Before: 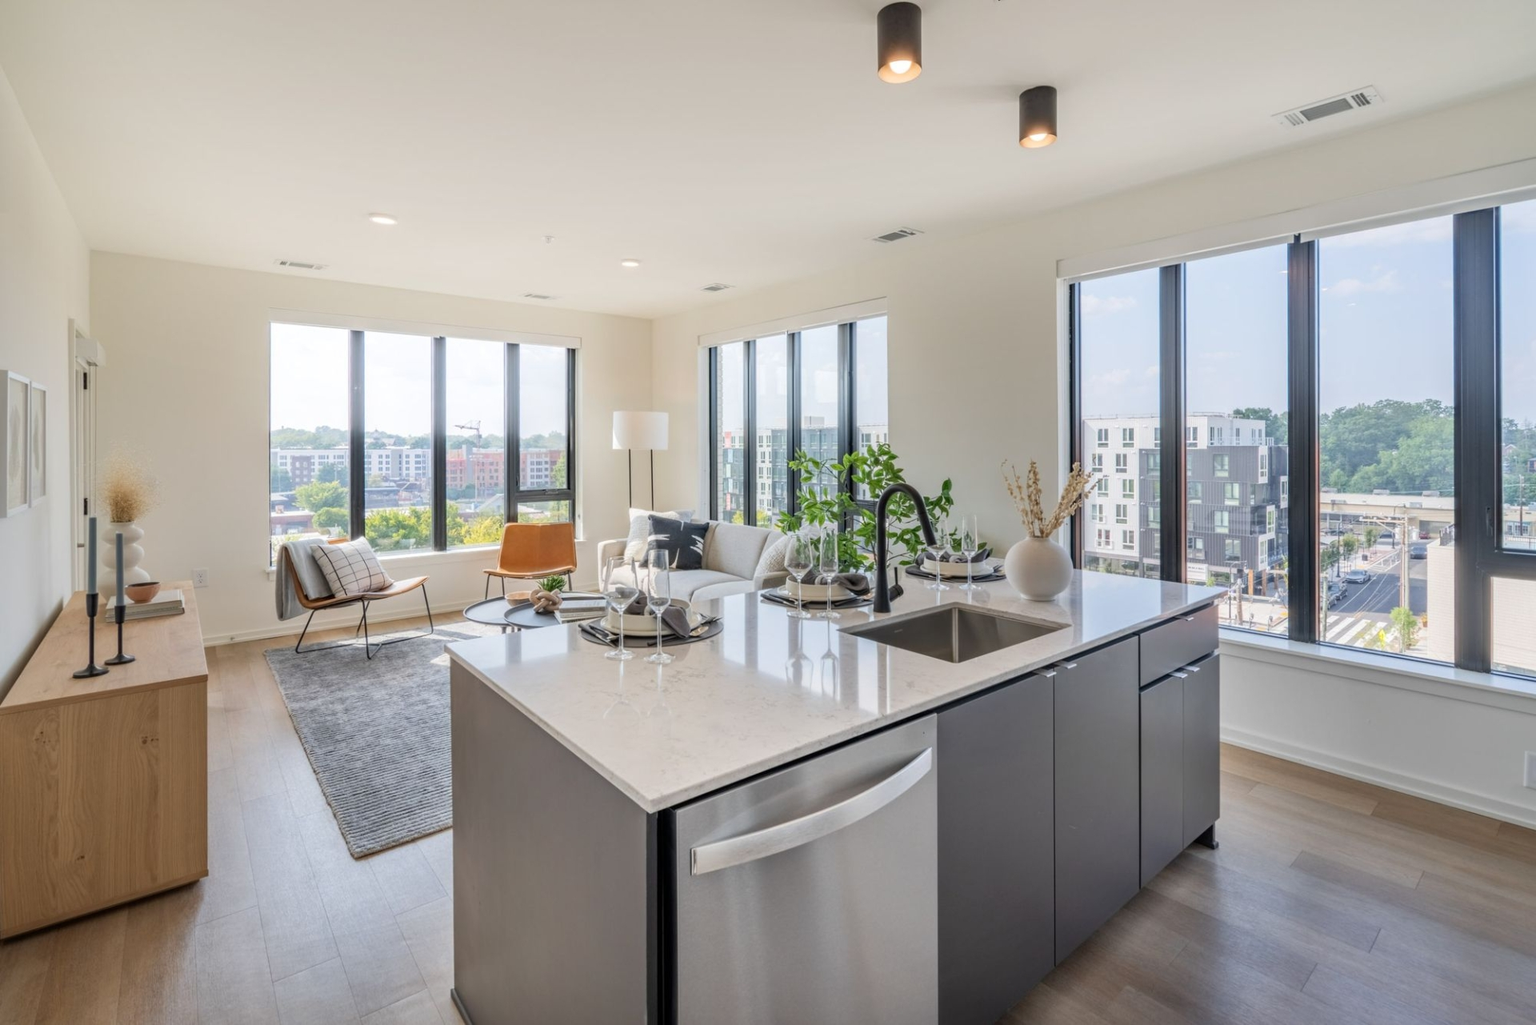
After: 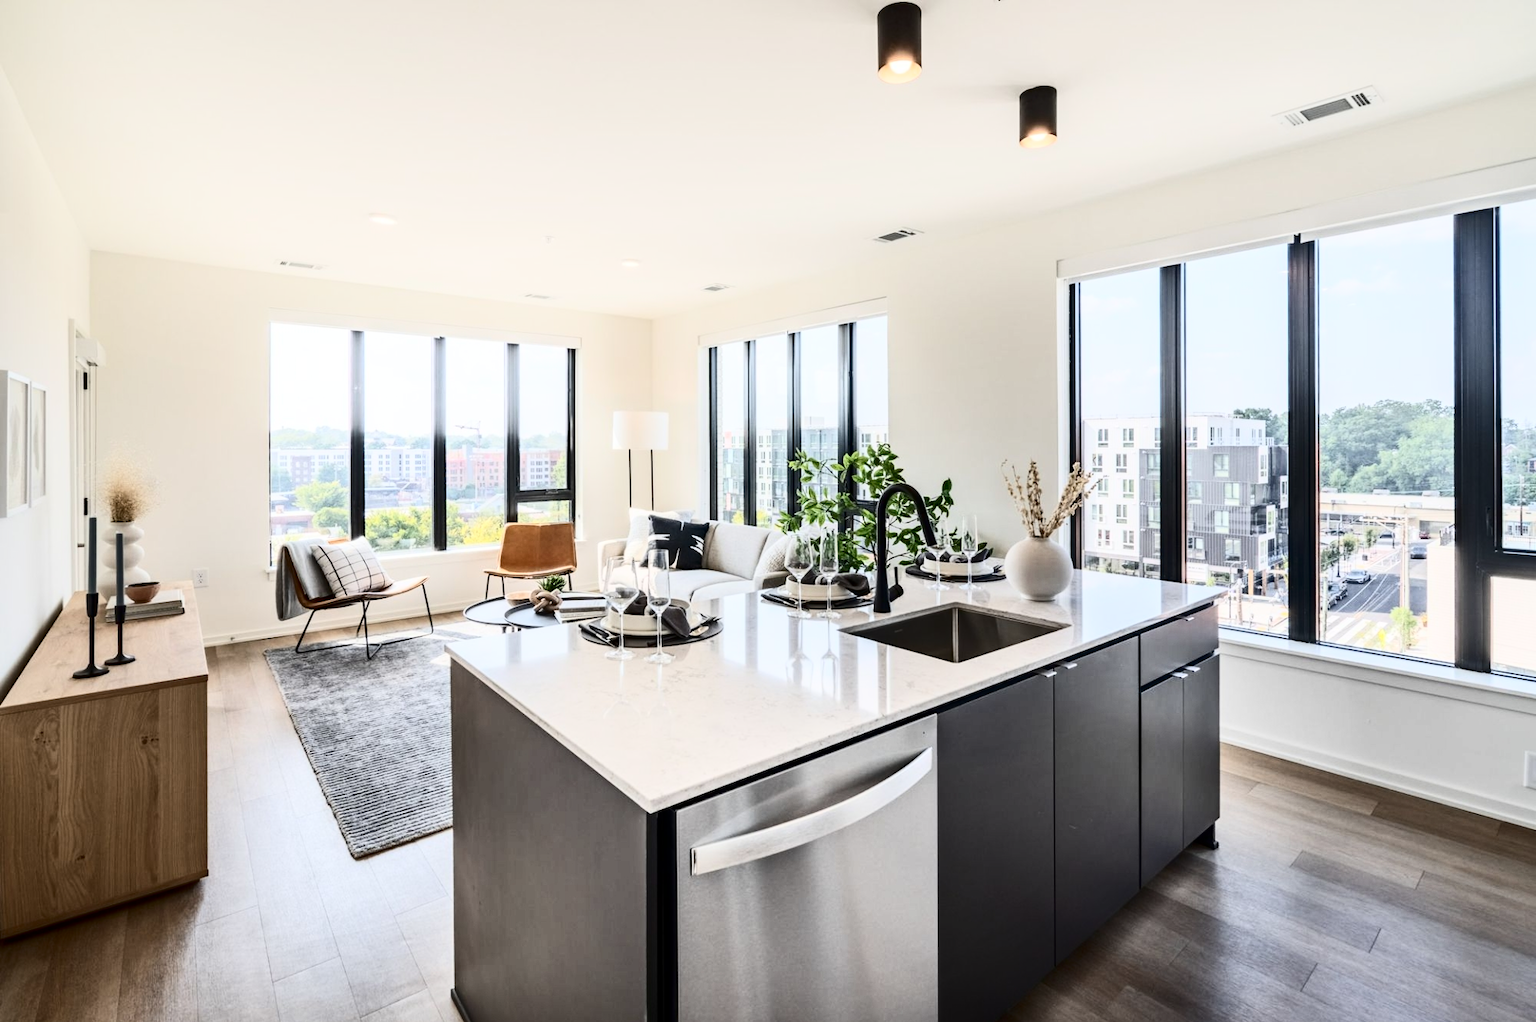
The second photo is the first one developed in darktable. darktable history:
crop: top 0.05%, bottom 0.098%
contrast brightness saturation: contrast 0.5, saturation -0.1
